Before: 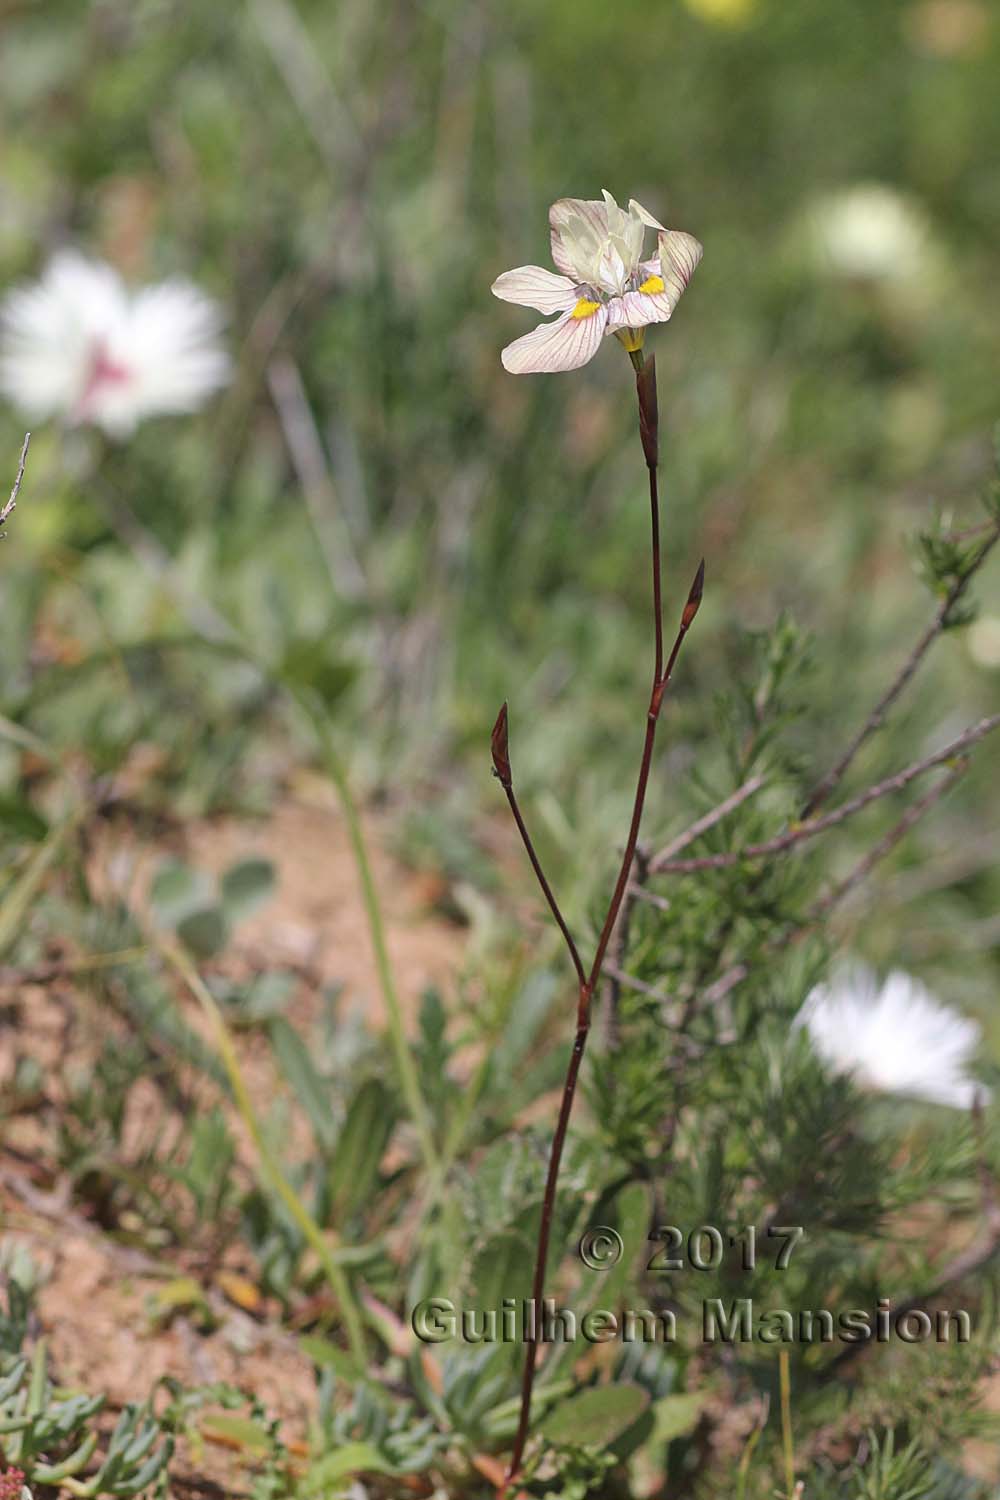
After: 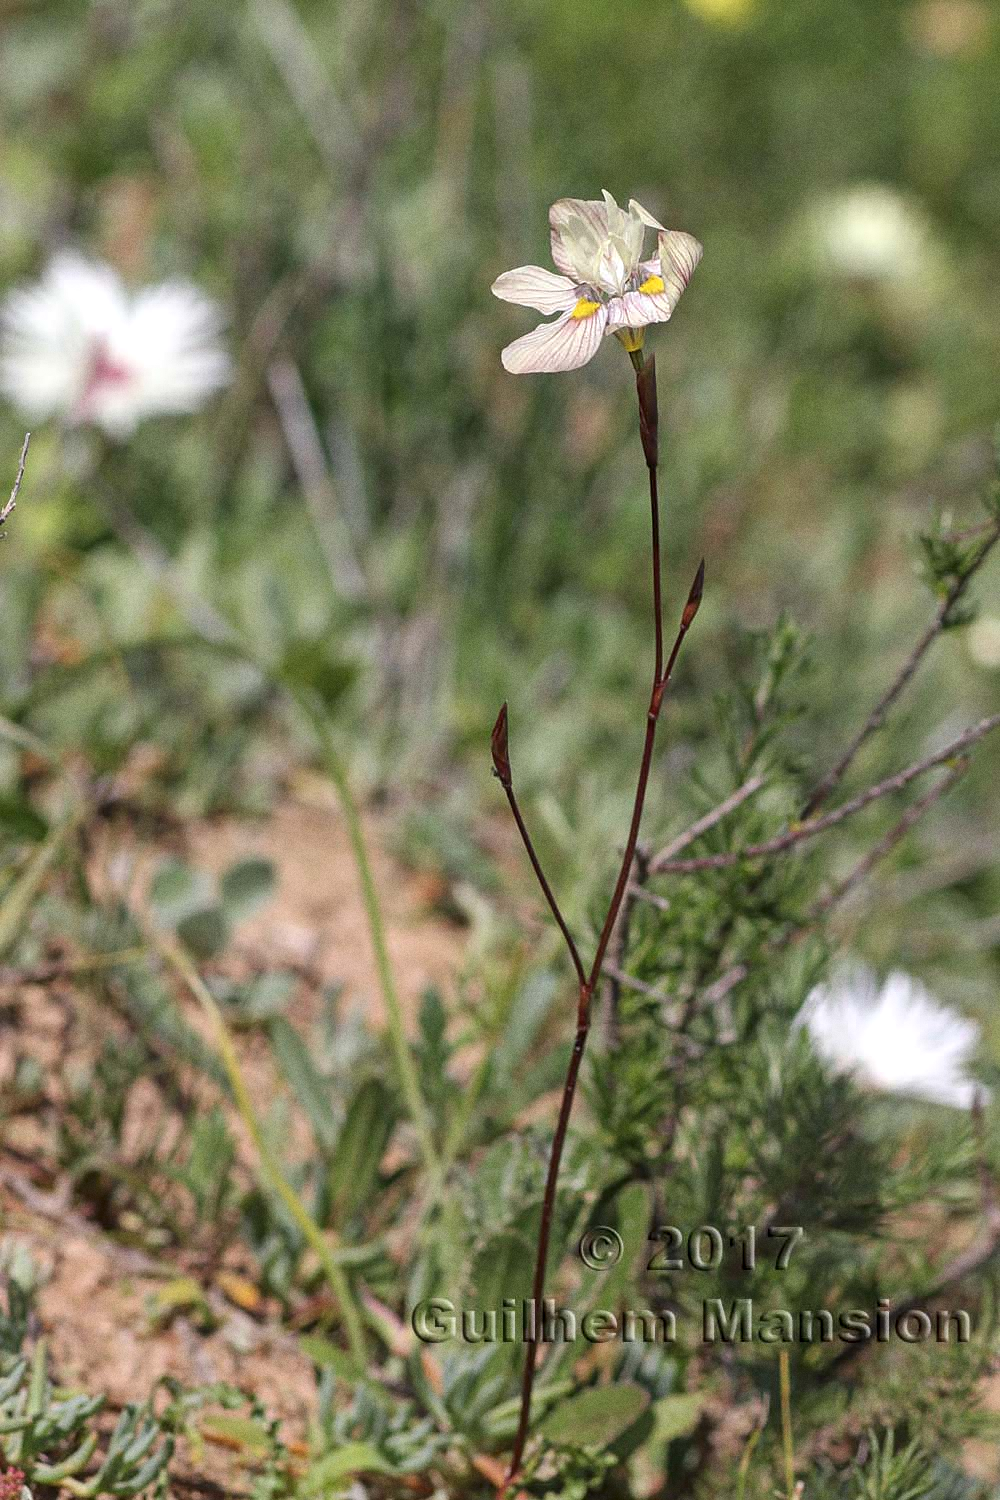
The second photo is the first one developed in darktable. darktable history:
local contrast: on, module defaults
grain: coarseness 3.21 ISO
